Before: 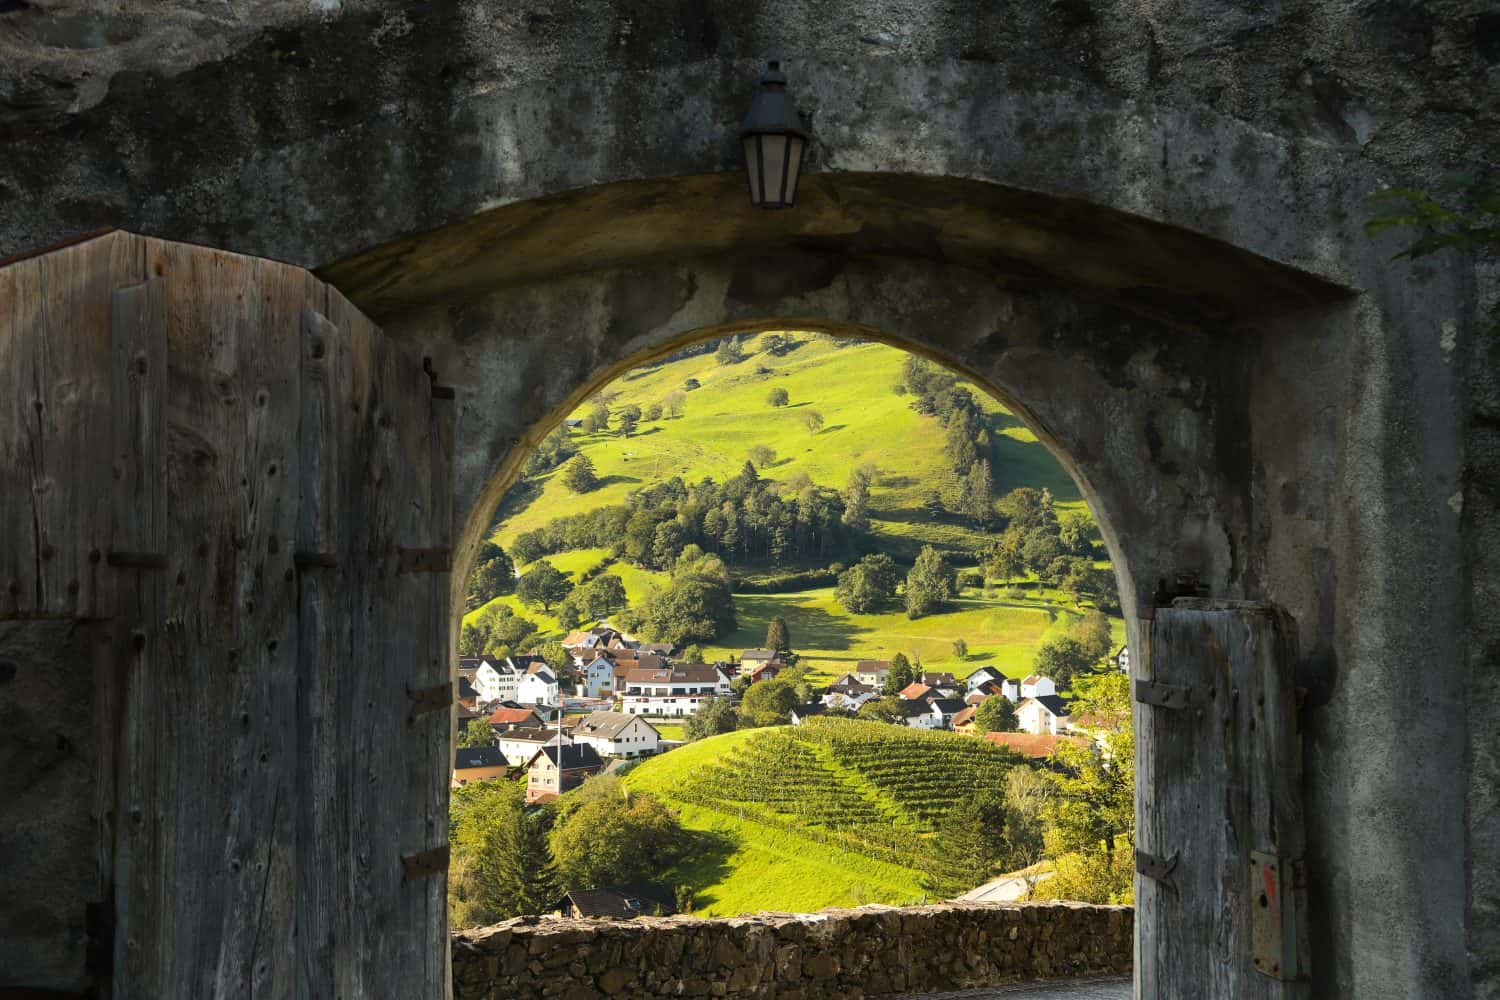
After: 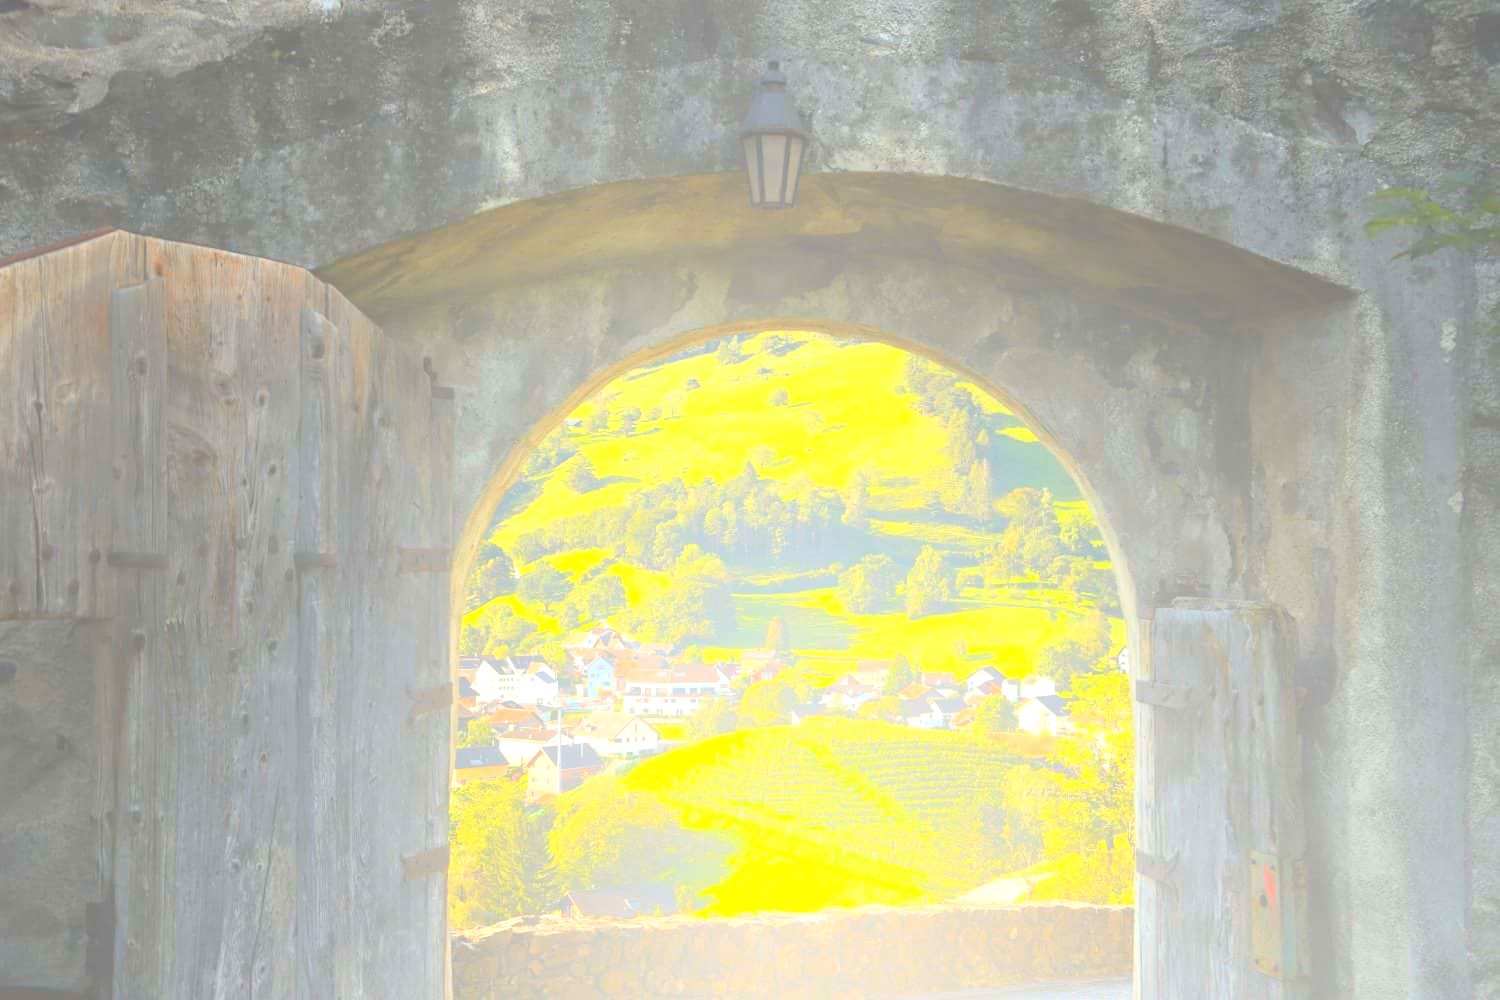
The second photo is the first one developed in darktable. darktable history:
exposure: exposure 0.999 EV, compensate highlight preservation false
bloom: size 70%, threshold 25%, strength 70%
